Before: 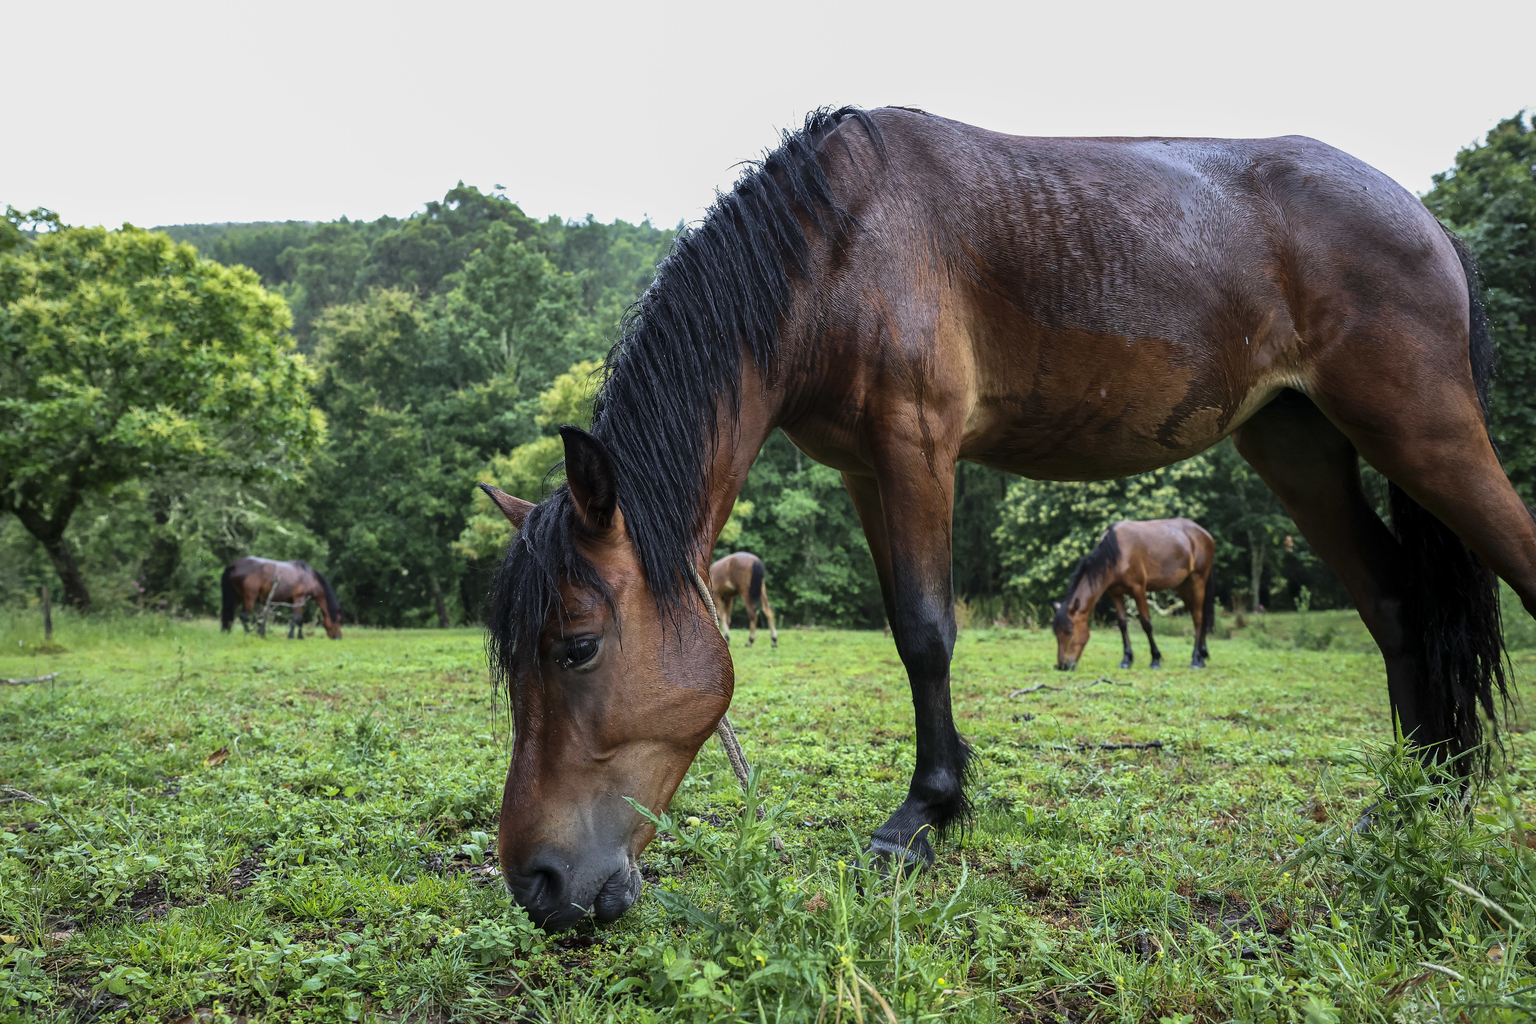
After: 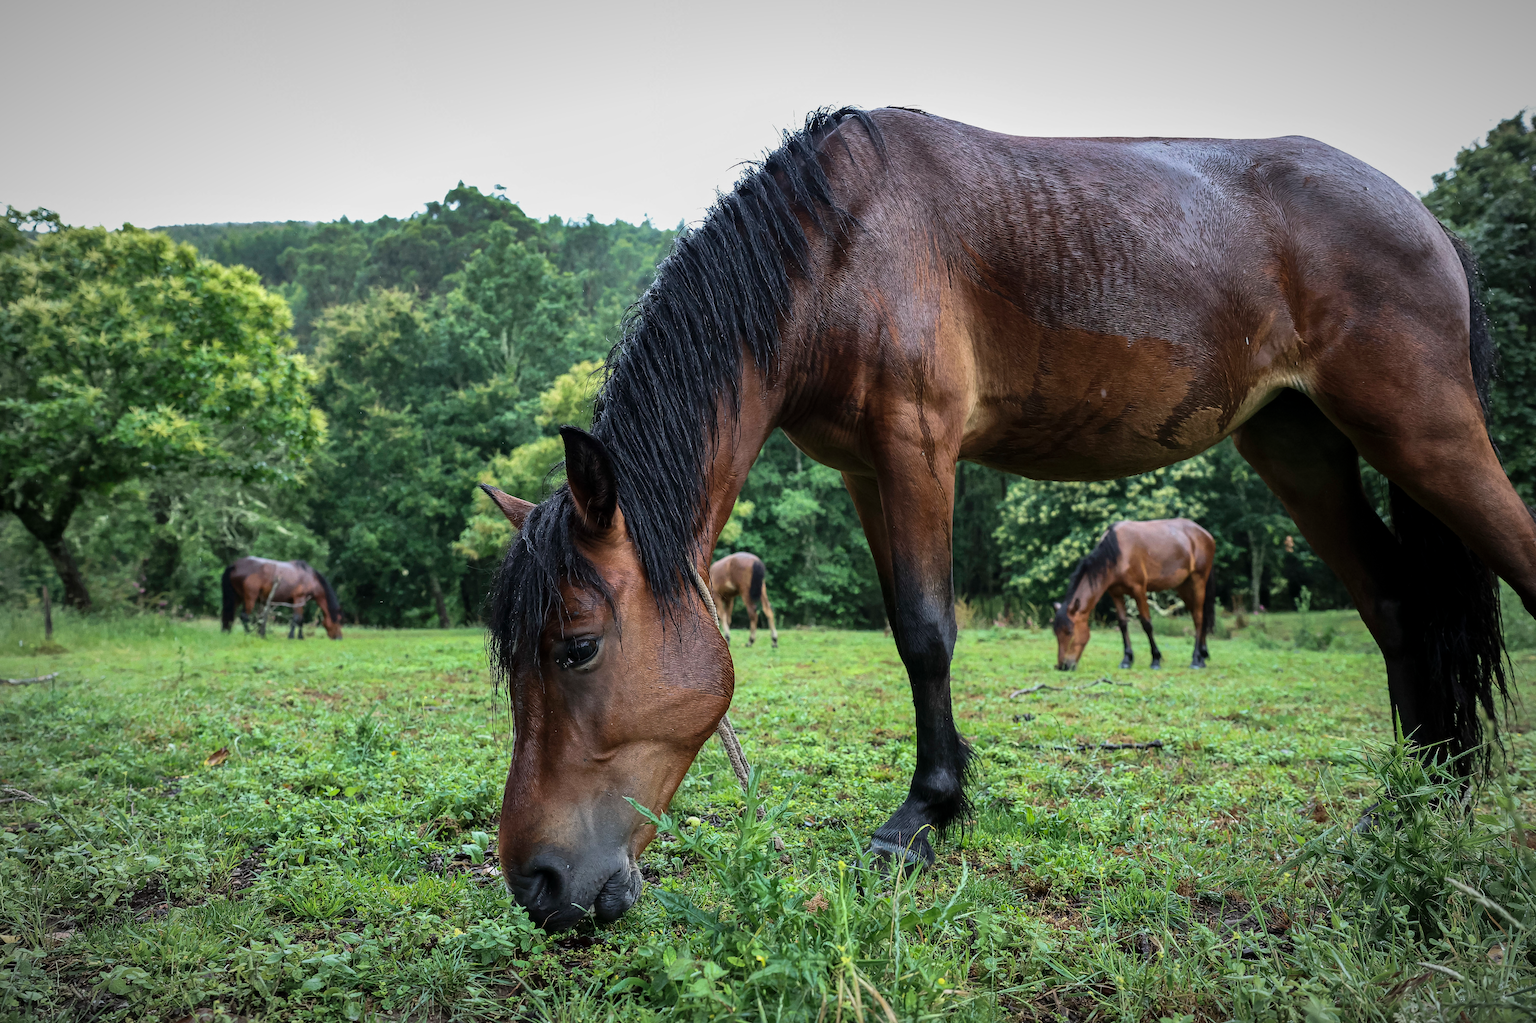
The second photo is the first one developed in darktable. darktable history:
vignetting: fall-off start 81.35%, fall-off radius 62.2%, automatic ratio true, width/height ratio 1.412
contrast brightness saturation: saturation -0.068
shadows and highlights: radius 336.23, shadows 28.72, soften with gaussian
